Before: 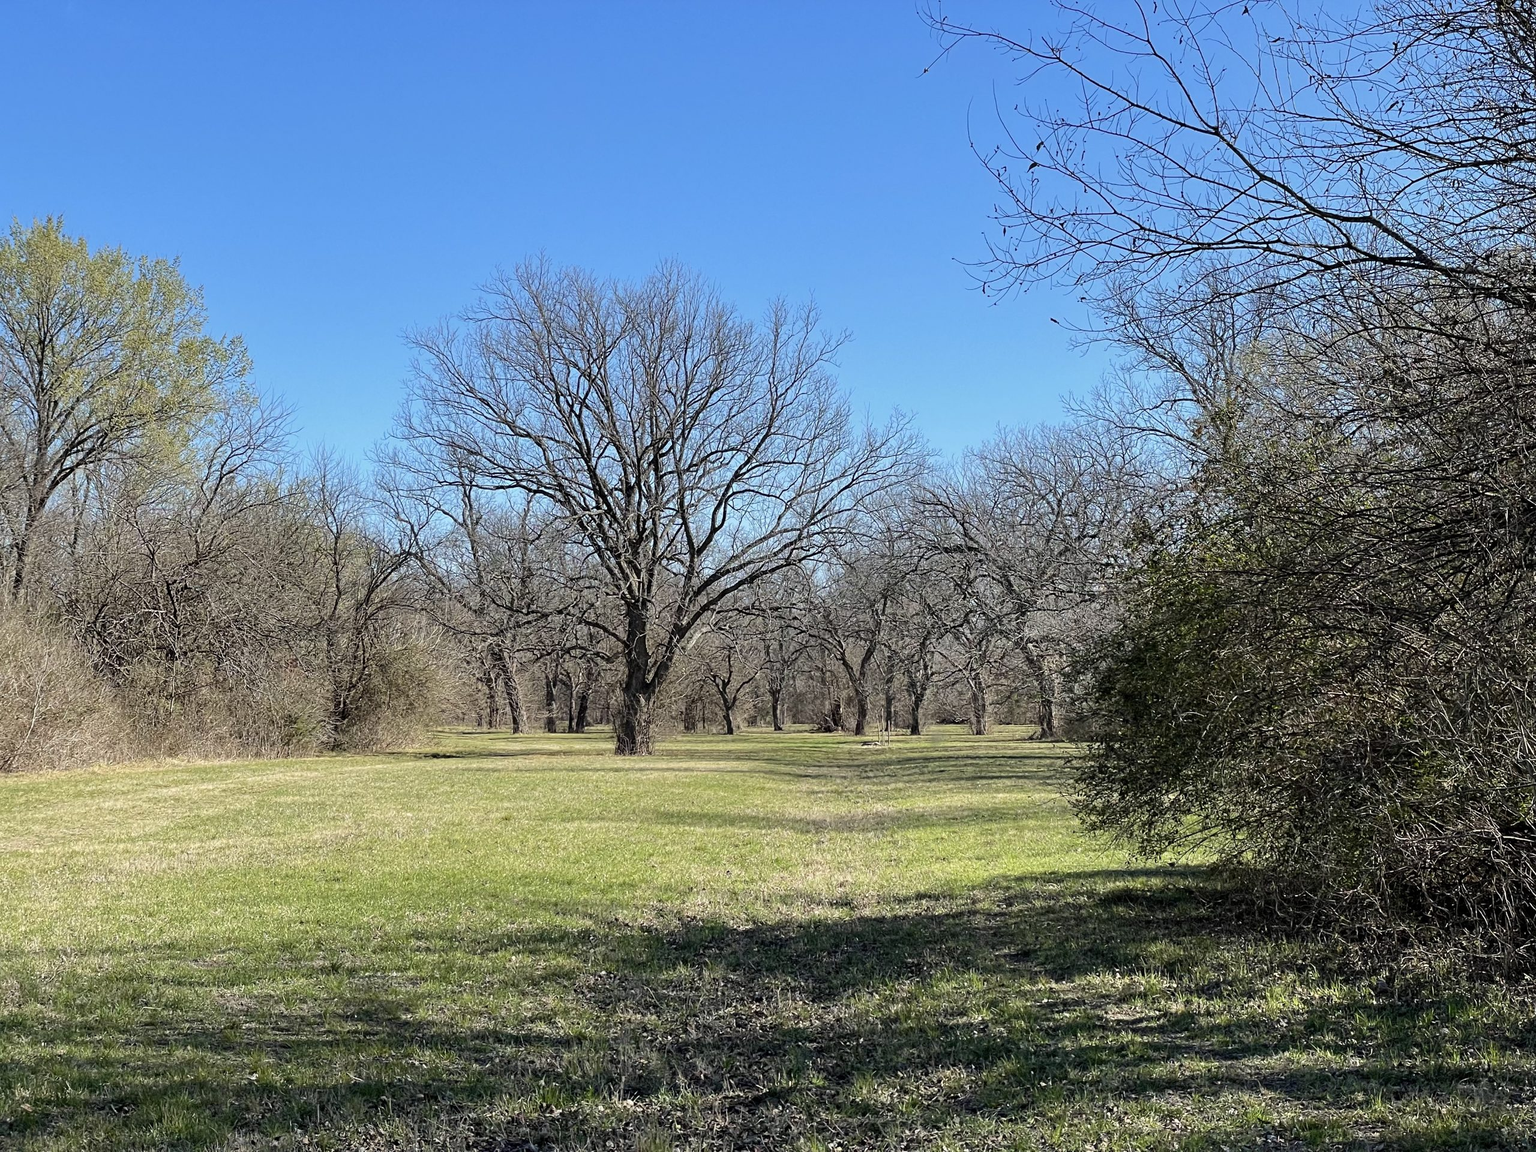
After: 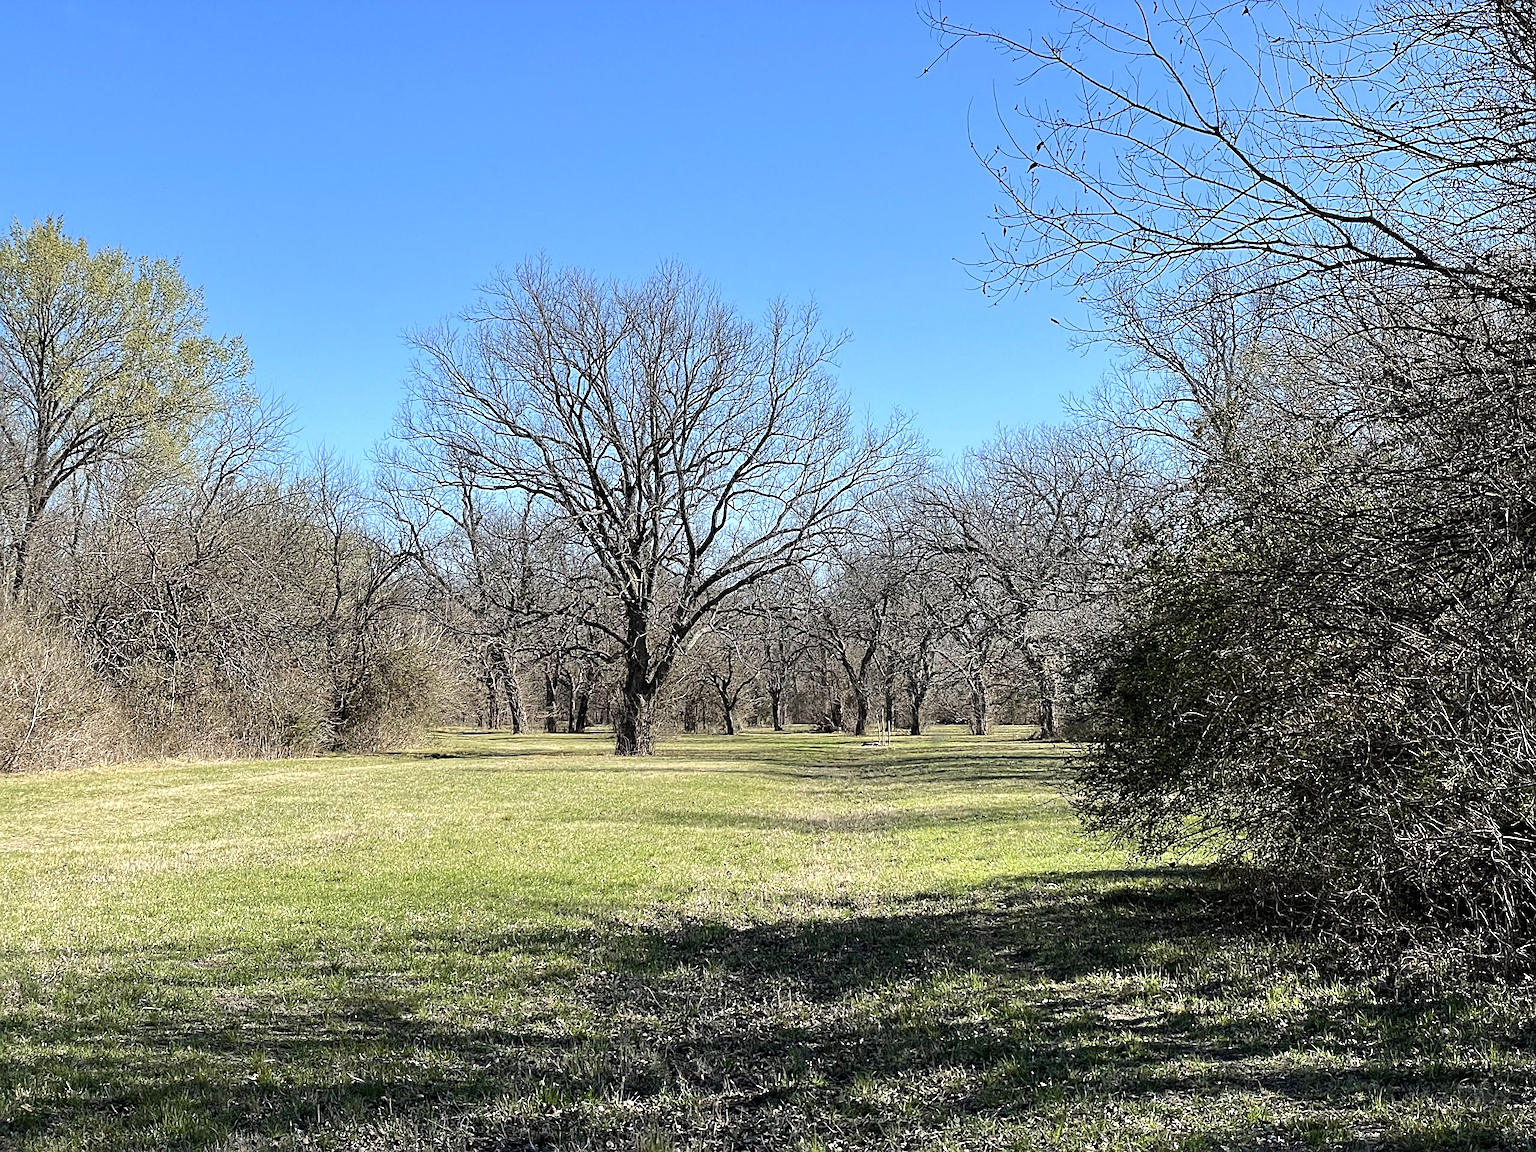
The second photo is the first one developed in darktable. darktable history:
sharpen: on, module defaults
color balance: on, module defaults
tone equalizer: -8 EV -0.417 EV, -7 EV -0.389 EV, -6 EV -0.333 EV, -5 EV -0.222 EV, -3 EV 0.222 EV, -2 EV 0.333 EV, -1 EV 0.389 EV, +0 EV 0.417 EV, edges refinement/feathering 500, mask exposure compensation -1.57 EV, preserve details no
